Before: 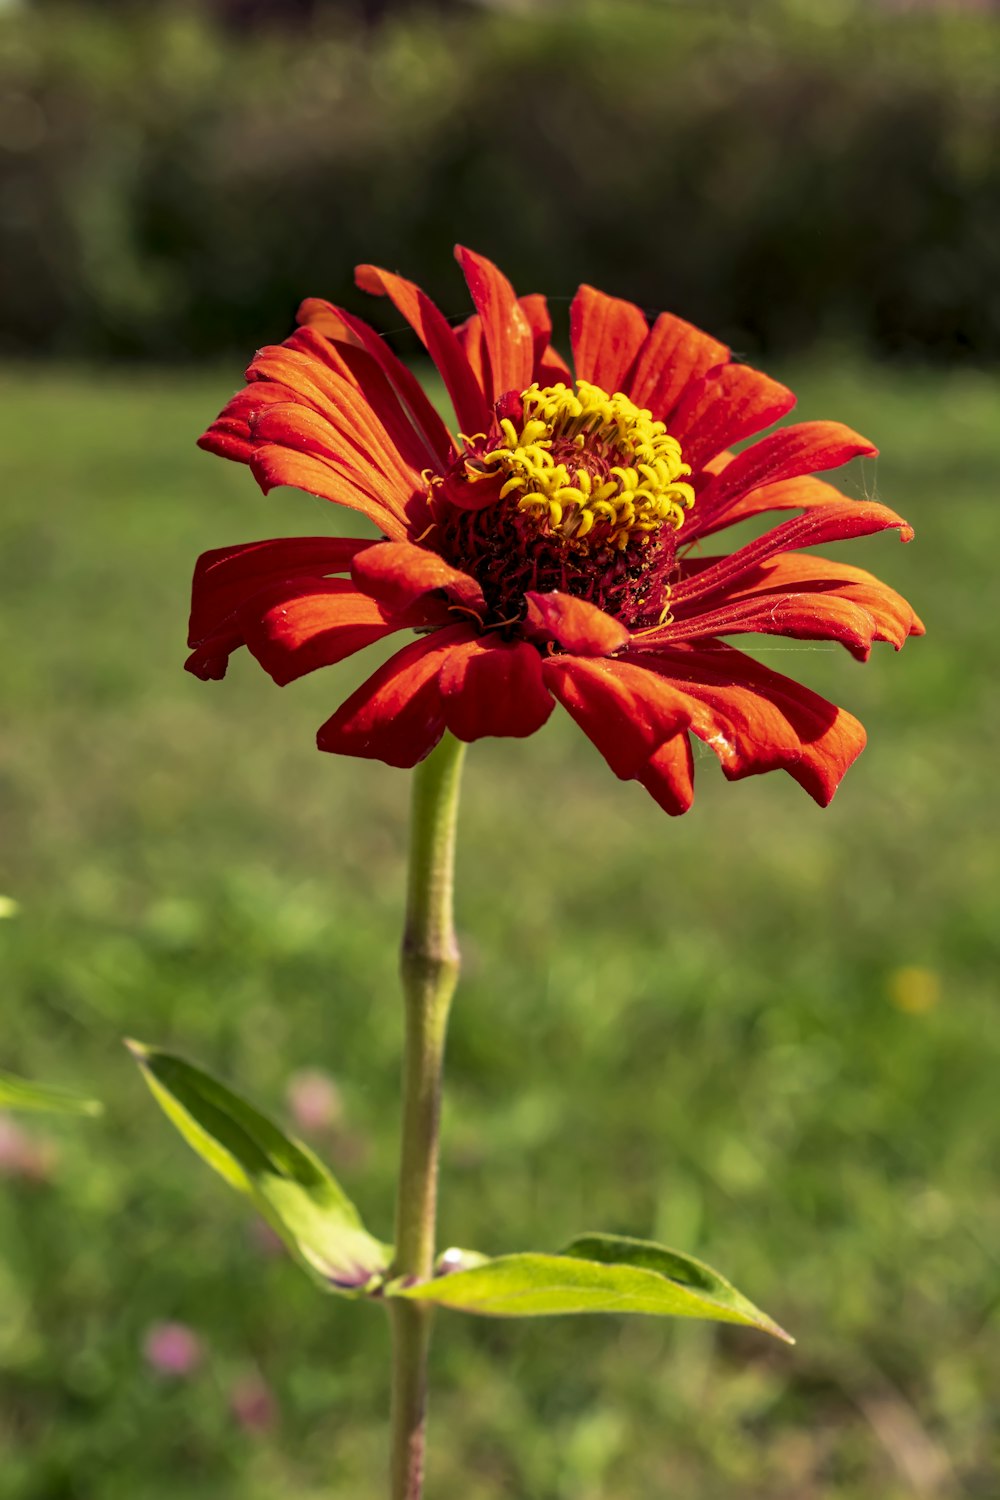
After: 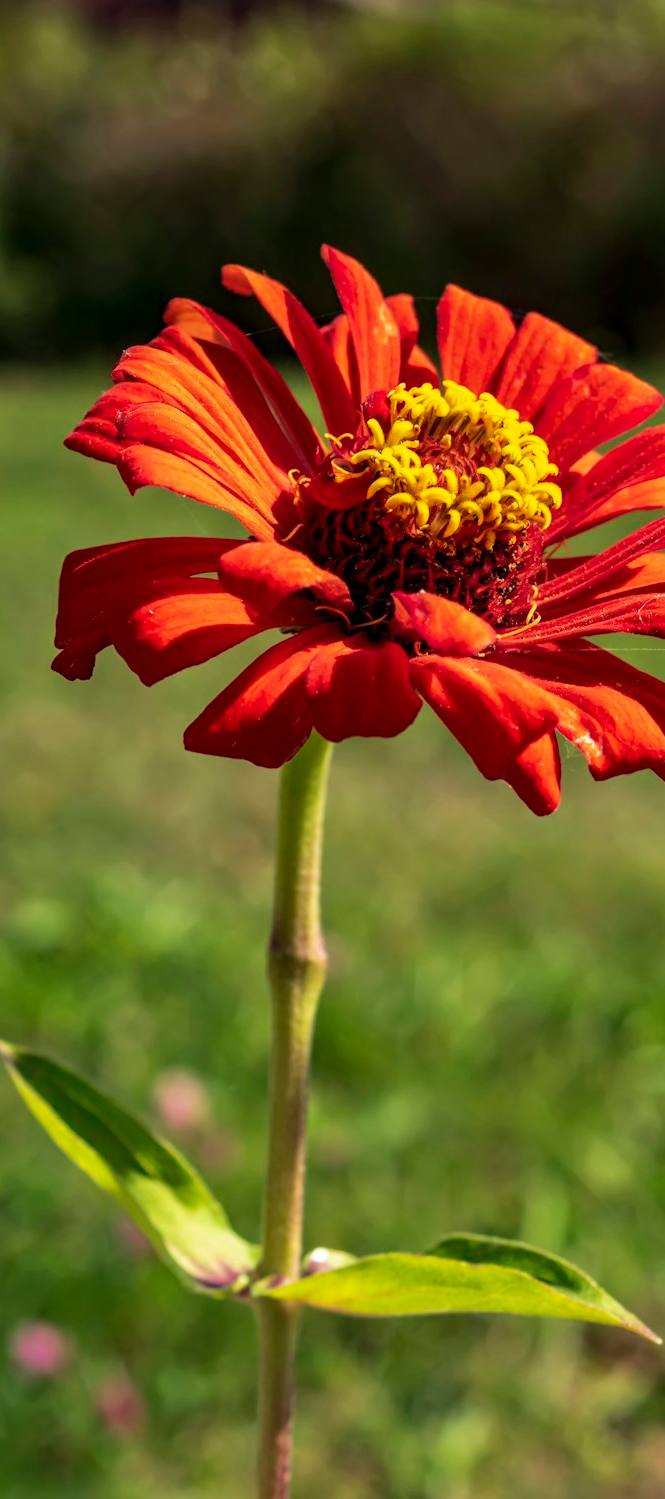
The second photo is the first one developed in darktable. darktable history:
crop and rotate: left 13.367%, right 20.041%
